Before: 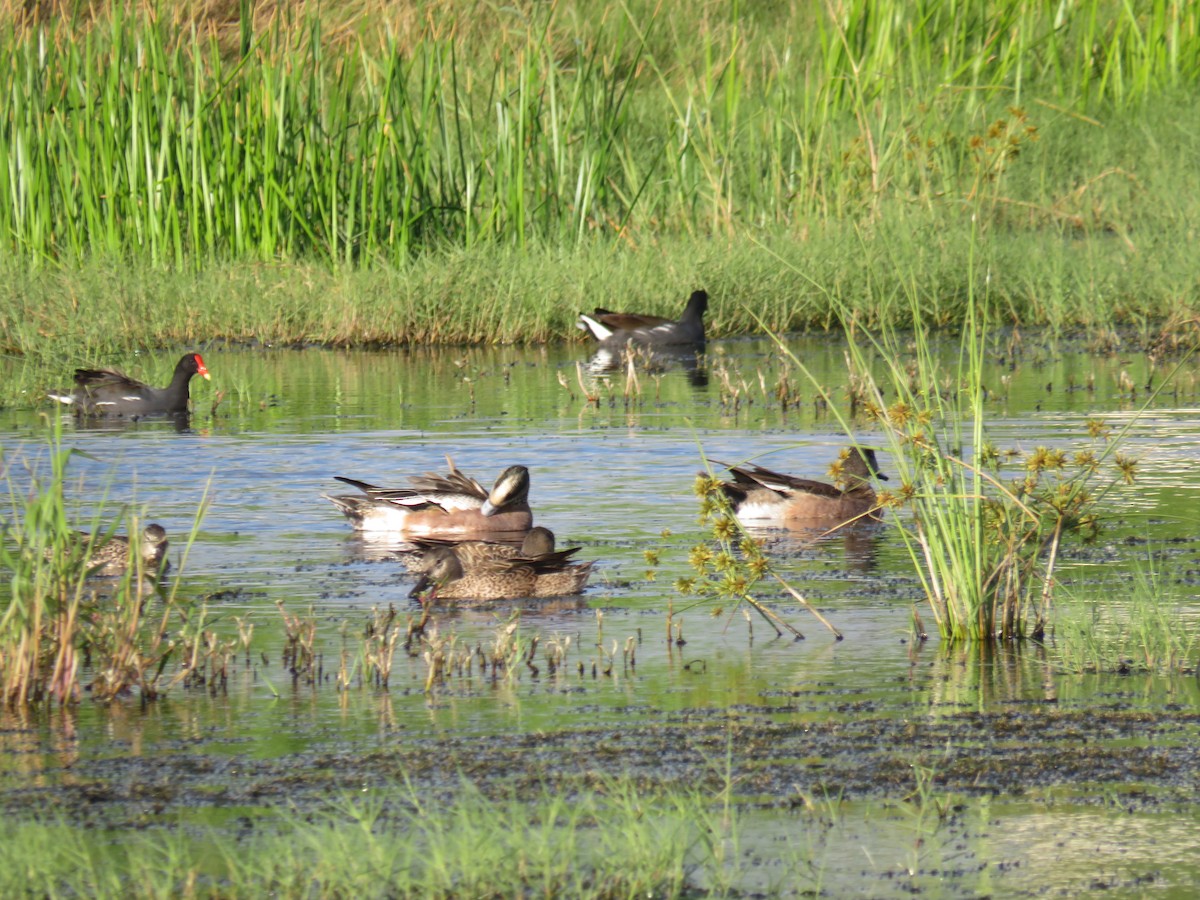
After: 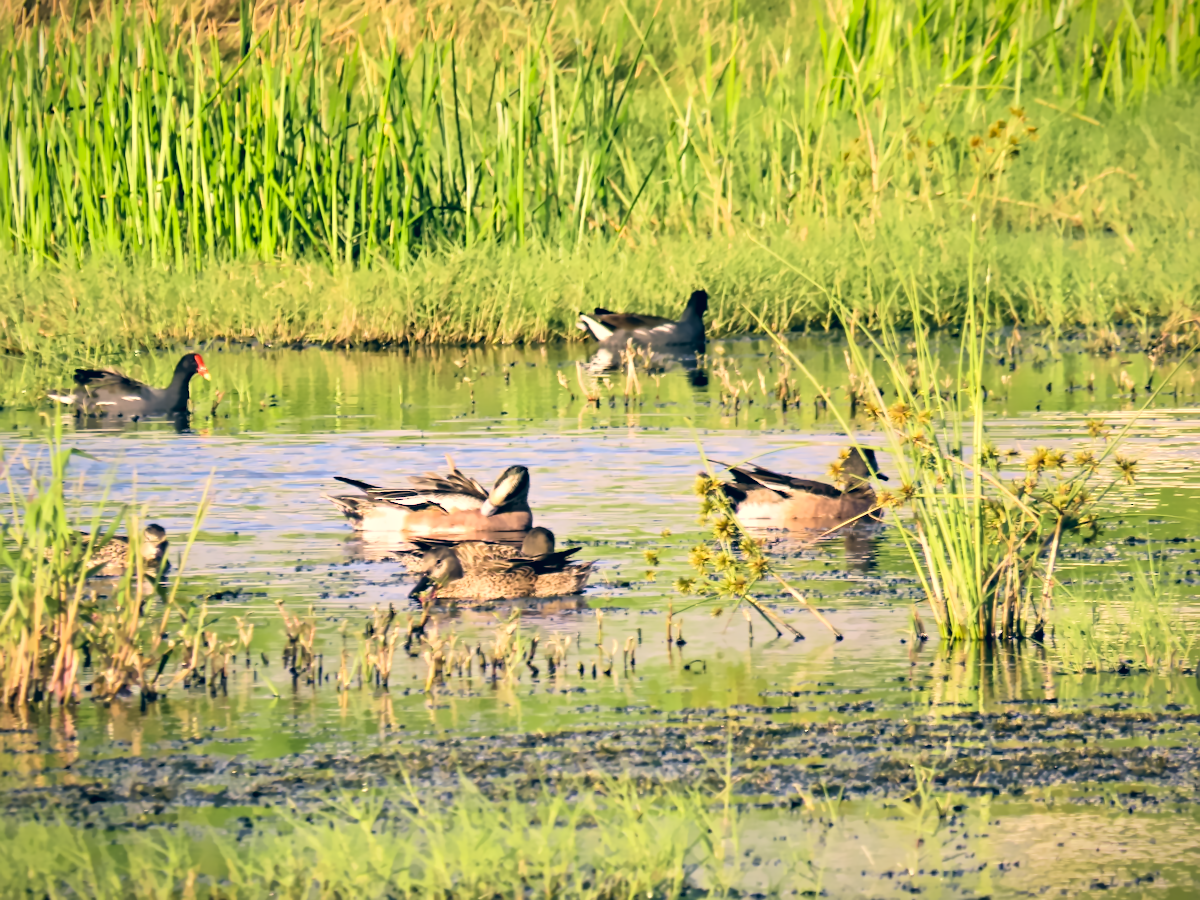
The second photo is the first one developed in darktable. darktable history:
velvia: on, module defaults
color correction: highlights a* 10.32, highlights b* 14.66, shadows a* -9.59, shadows b* -15.02
contrast equalizer: y [[0.5, 0.501, 0.525, 0.597, 0.58, 0.514], [0.5 ×6], [0.5 ×6], [0 ×6], [0 ×6]]
vignetting: fall-off start 97.23%, saturation -0.024, center (-0.033, -0.042), width/height ratio 1.179, unbound false
tone curve: curves: ch0 [(0, 0) (0.082, 0.02) (0.129, 0.078) (0.275, 0.301) (0.67, 0.809) (1, 1)], color space Lab, linked channels, preserve colors none
denoise (profiled): strength 1.536, central pixel weight 0, a [-1, 0, 0], mode non-local means, y [[0, 0, 0.5 ×5] ×4, [0.5 ×7], [0.5 ×7]], fix various bugs in algorithm false, upgrade profiled transform false, color mode RGB, compensate highlight preservation false | blend: blend mode color, opacity 100%; mask: uniform (no mask)
